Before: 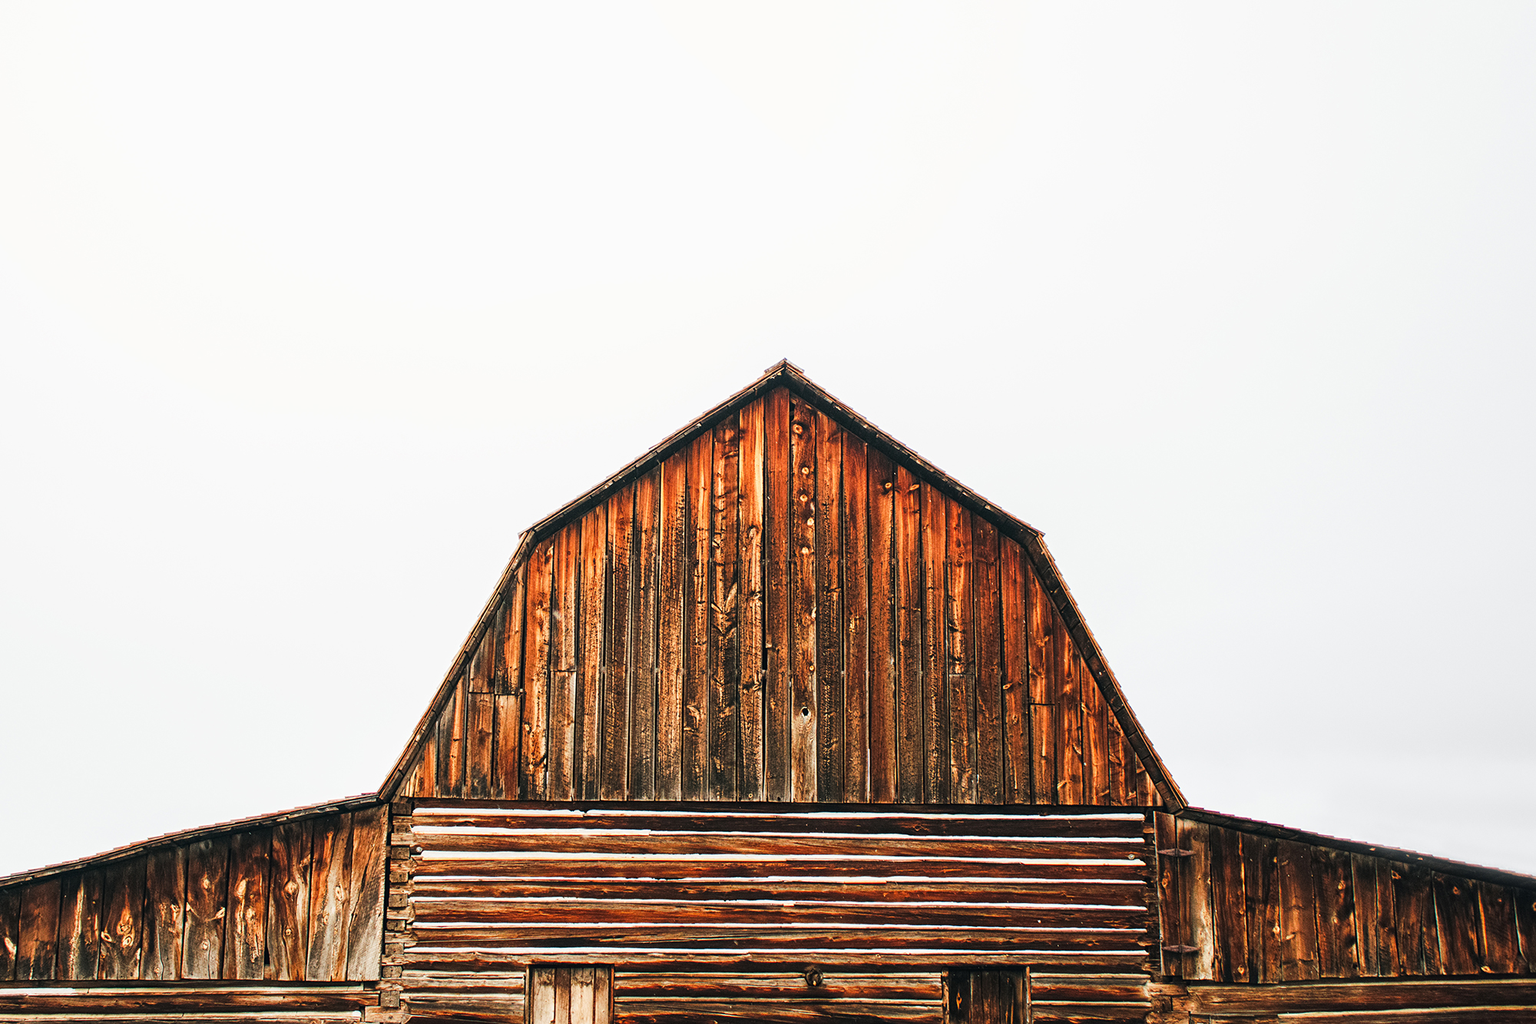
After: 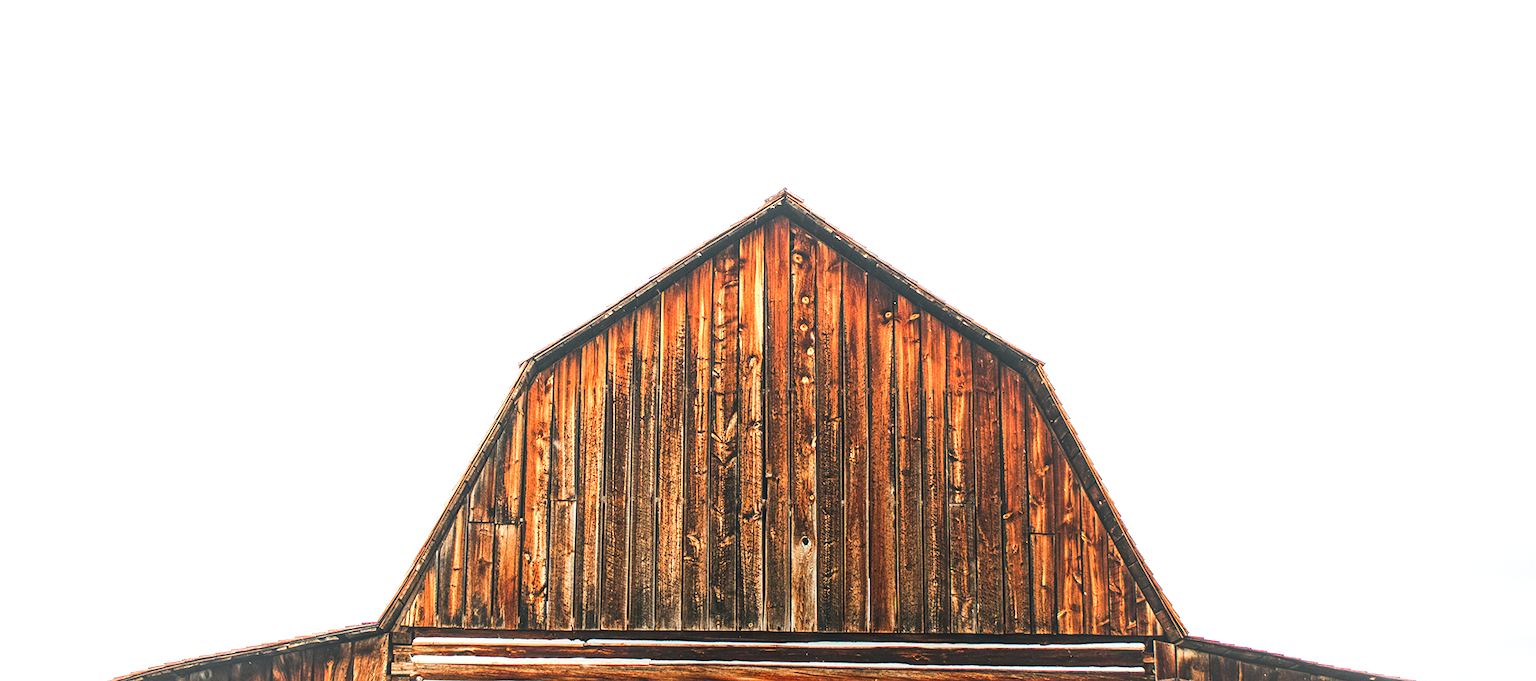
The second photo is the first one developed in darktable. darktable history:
crop: top 16.727%, bottom 16.727%
local contrast: highlights 48%, shadows 0%, detail 100%
tone equalizer: -8 EV -0.417 EV, -7 EV -0.389 EV, -6 EV -0.333 EV, -5 EV -0.222 EV, -3 EV 0.222 EV, -2 EV 0.333 EV, -1 EV 0.389 EV, +0 EV 0.417 EV, edges refinement/feathering 500, mask exposure compensation -1.57 EV, preserve details no
